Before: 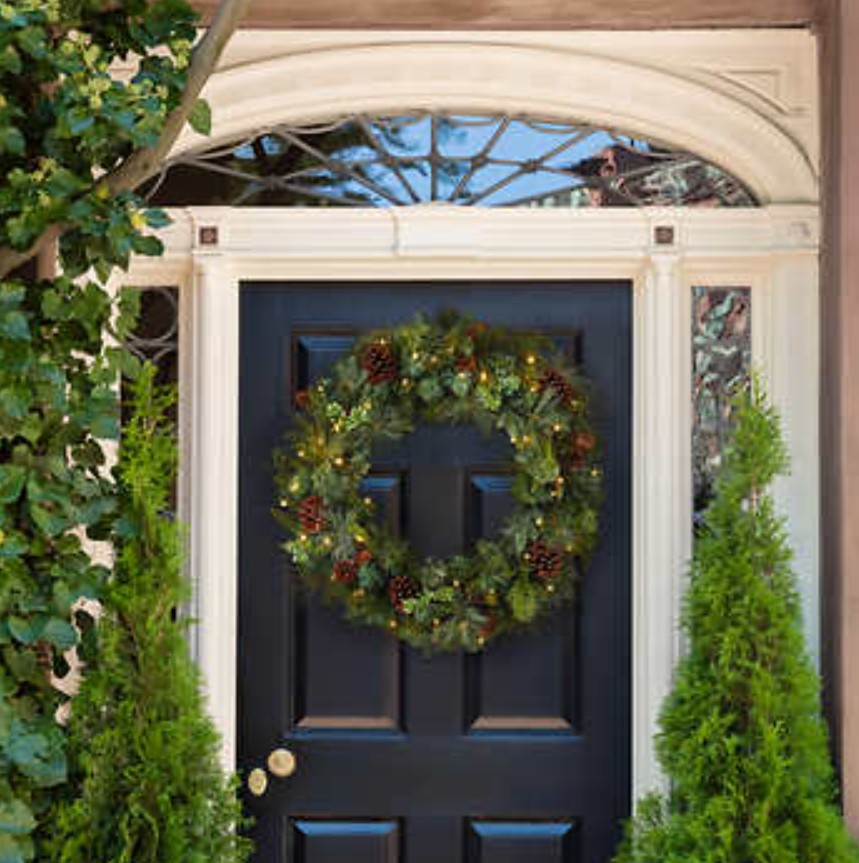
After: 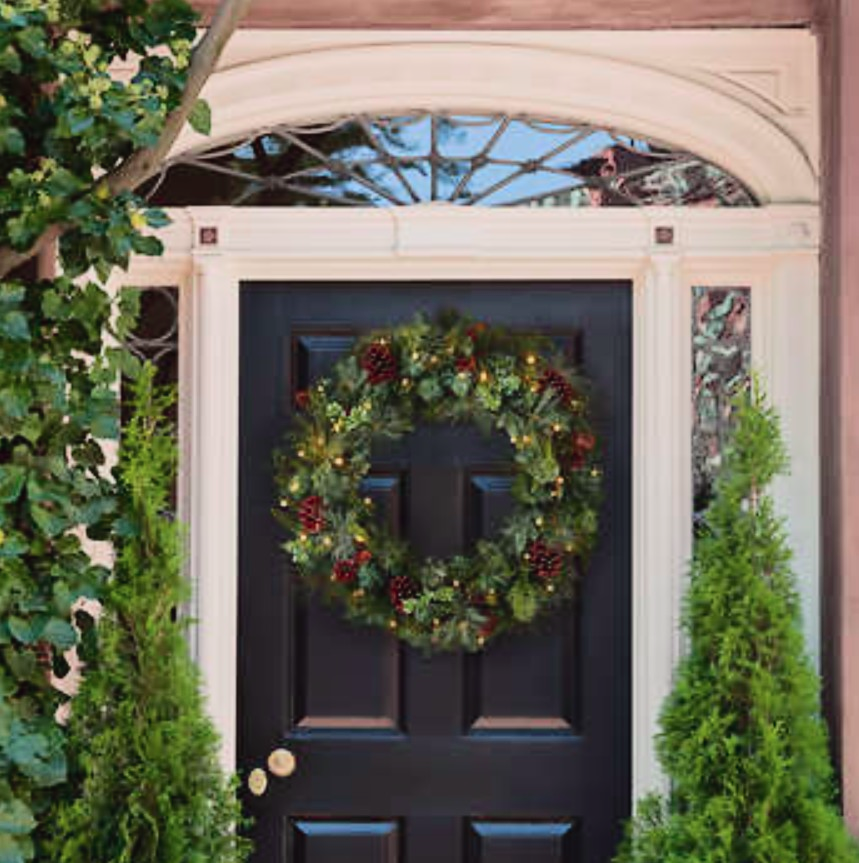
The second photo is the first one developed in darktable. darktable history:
tone curve: curves: ch0 [(0, 0.023) (0.184, 0.168) (0.491, 0.519) (0.748, 0.765) (1, 0.919)]; ch1 [(0, 0) (0.179, 0.173) (0.322, 0.32) (0.424, 0.424) (0.496, 0.501) (0.563, 0.586) (0.761, 0.803) (1, 1)]; ch2 [(0, 0) (0.434, 0.447) (0.483, 0.487) (0.557, 0.541) (0.697, 0.68) (1, 1)], color space Lab, independent channels, preserve colors none
